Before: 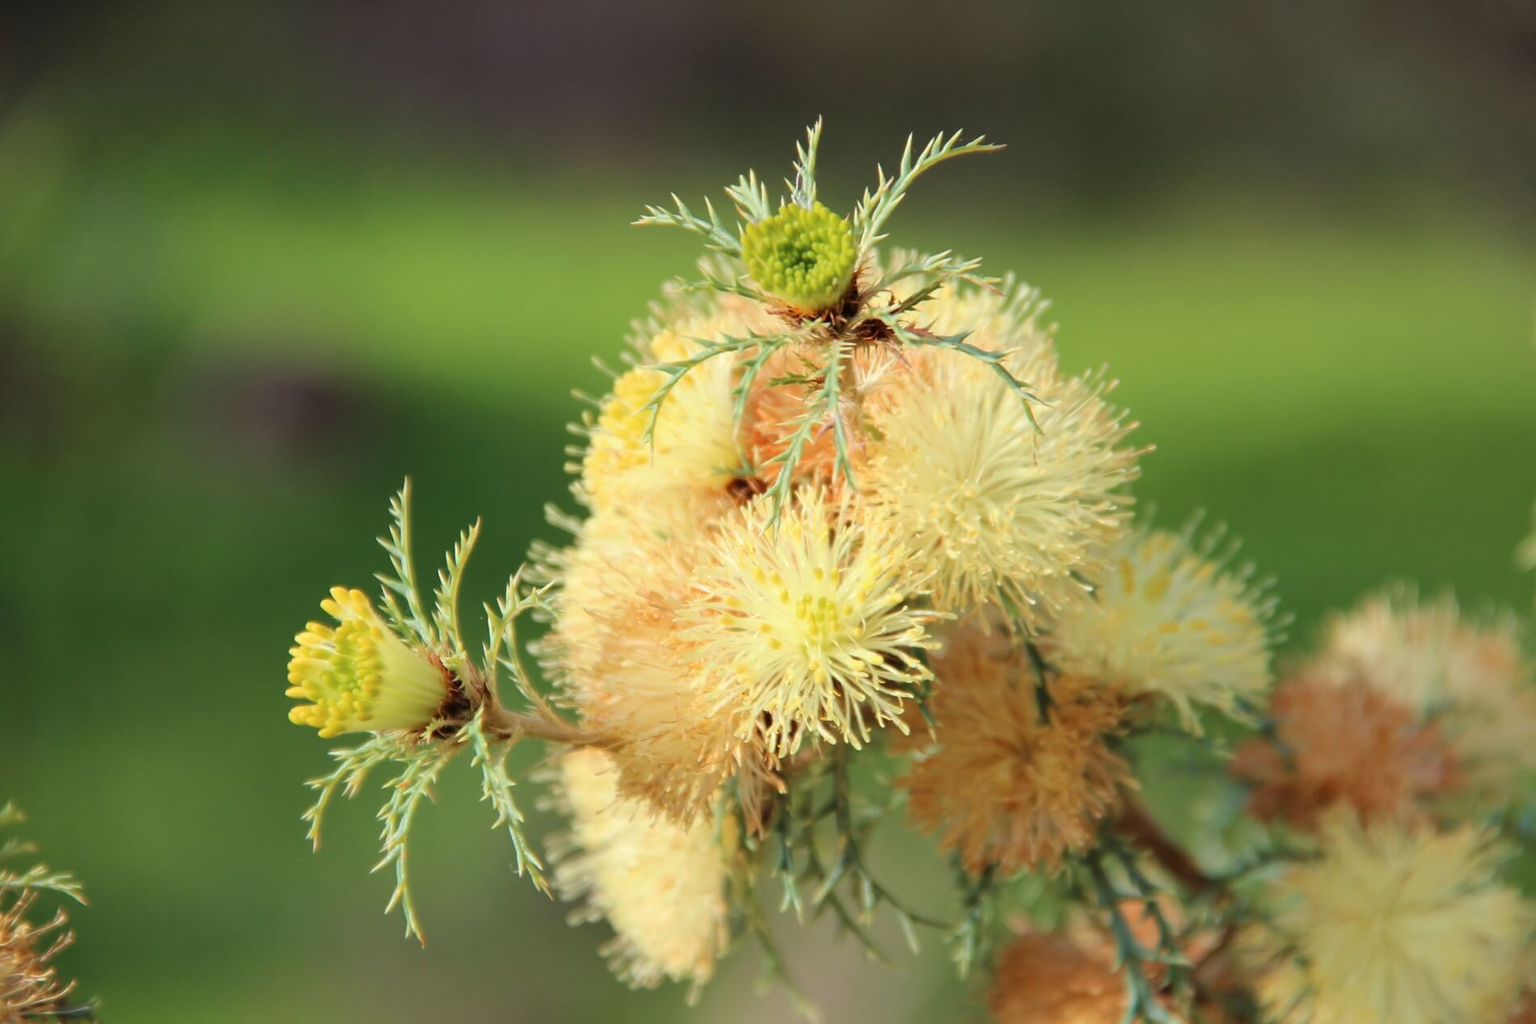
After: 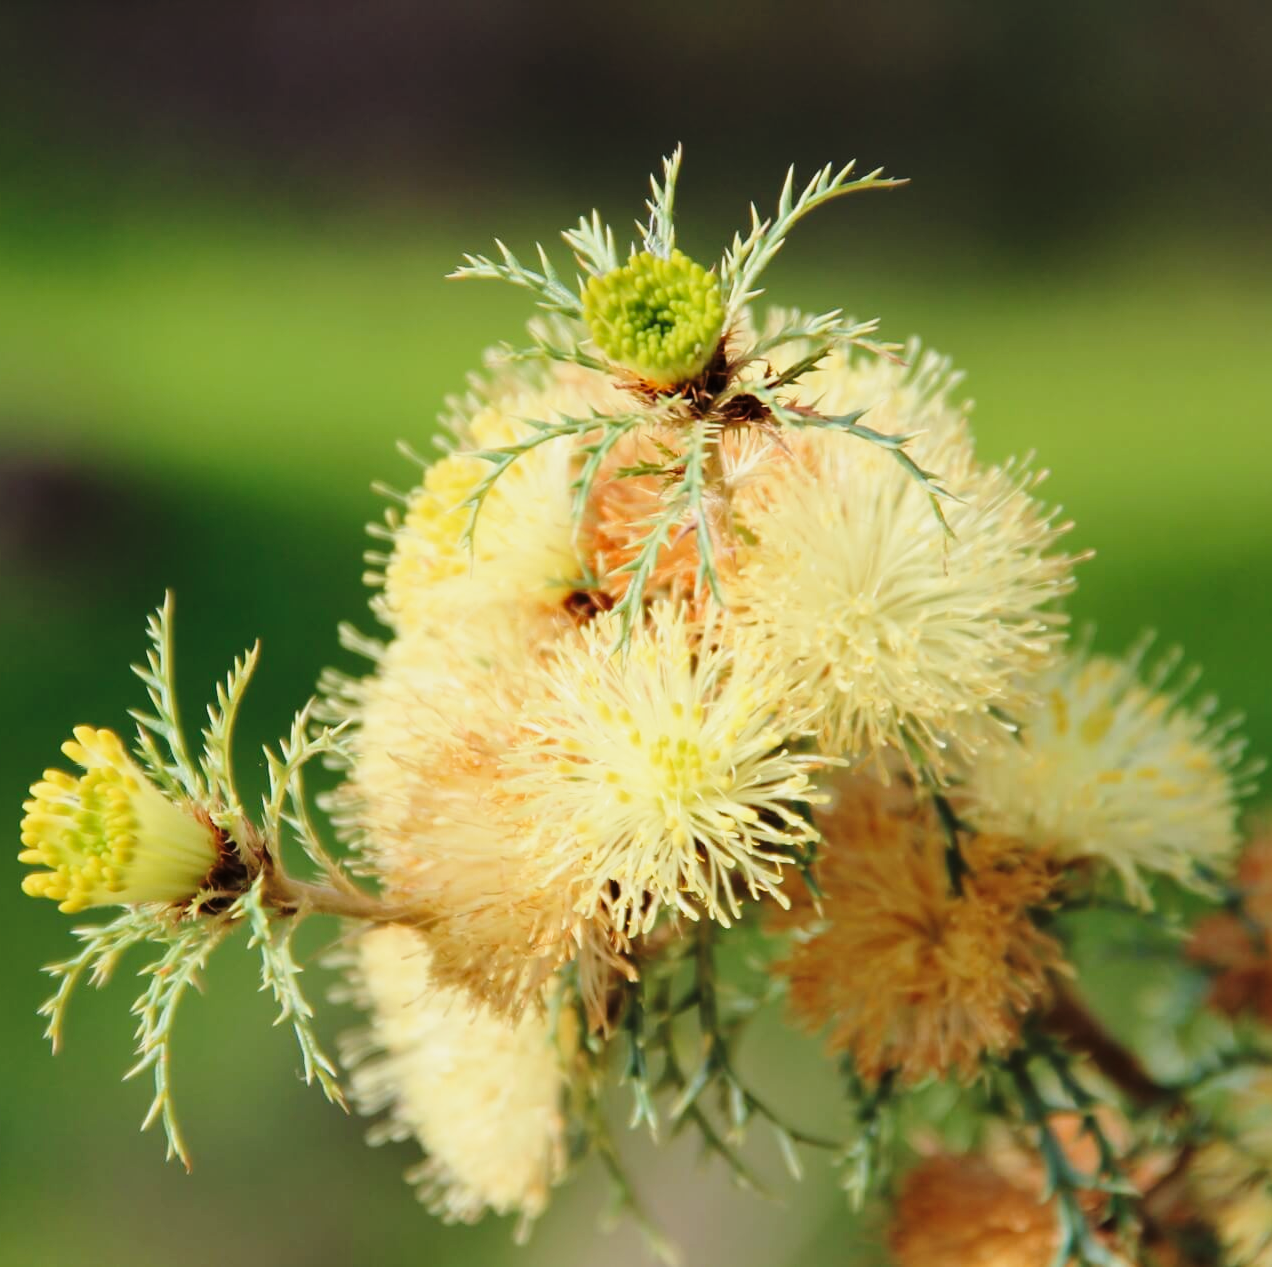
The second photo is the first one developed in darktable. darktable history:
exposure: exposure -0.969 EV, compensate exposure bias true, compensate highlight preservation false
crop and rotate: left 17.732%, right 15.302%
contrast brightness saturation: saturation -0.082
base curve: curves: ch0 [(0, 0) (0.026, 0.03) (0.109, 0.232) (0.351, 0.748) (0.669, 0.968) (1, 1)], preserve colors none
